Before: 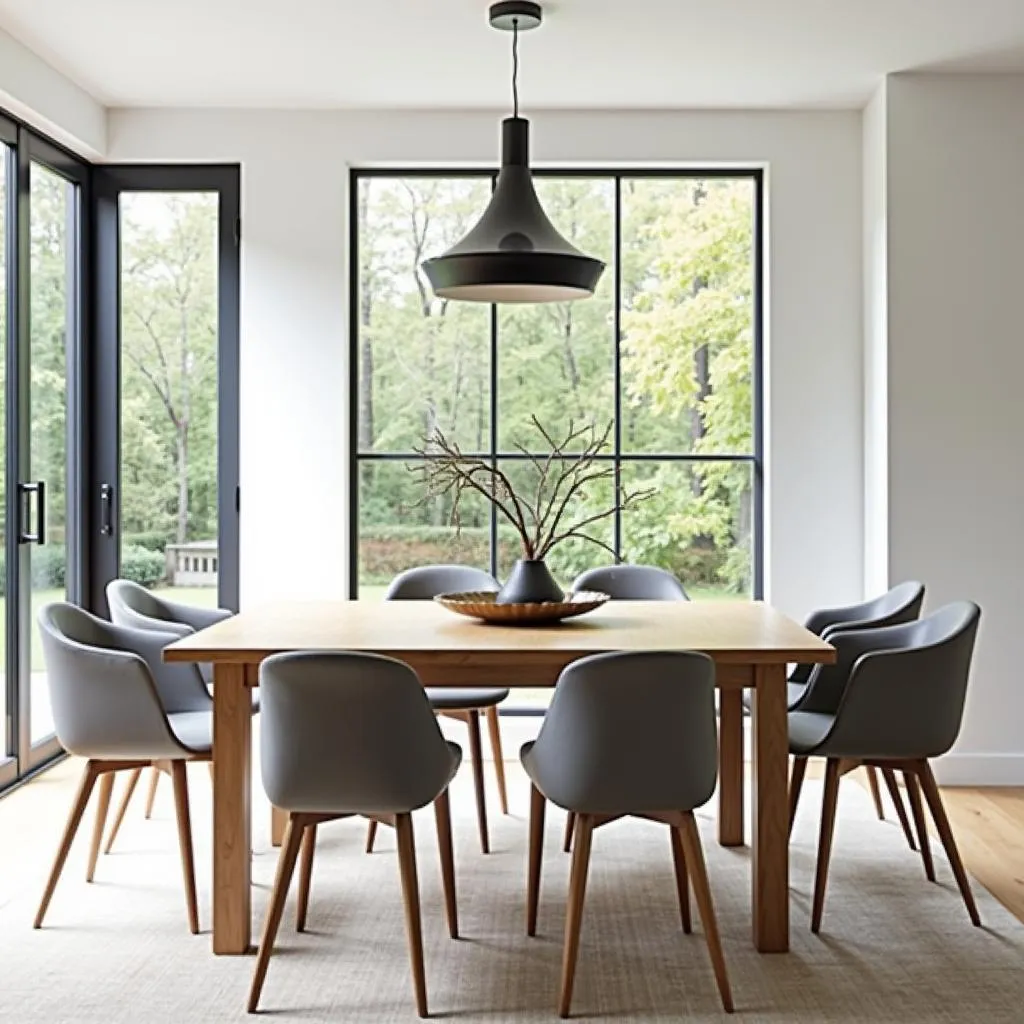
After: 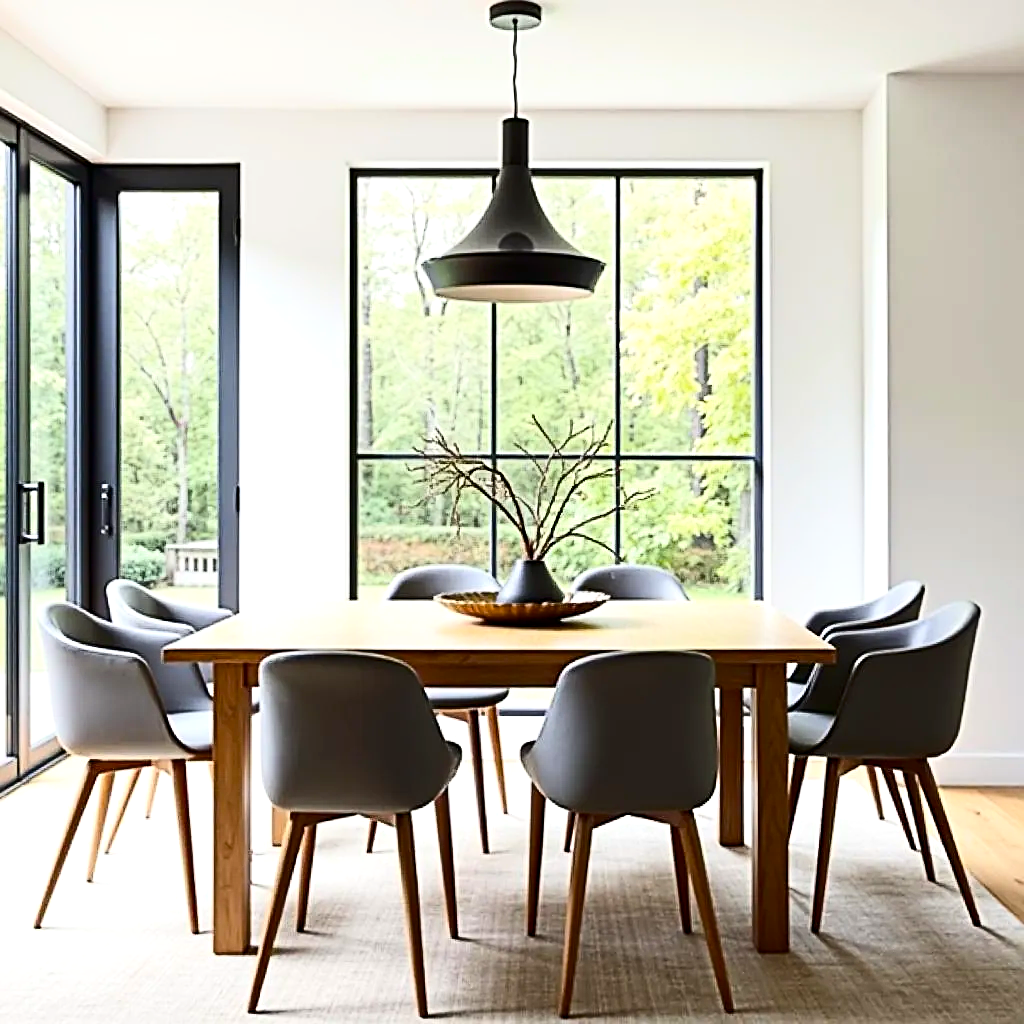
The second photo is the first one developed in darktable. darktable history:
sharpen: on, module defaults
color balance rgb: perceptual saturation grading › global saturation 29.745%
contrast brightness saturation: contrast 0.279
exposure: black level correction 0, exposure 0.3 EV, compensate highlight preservation false
